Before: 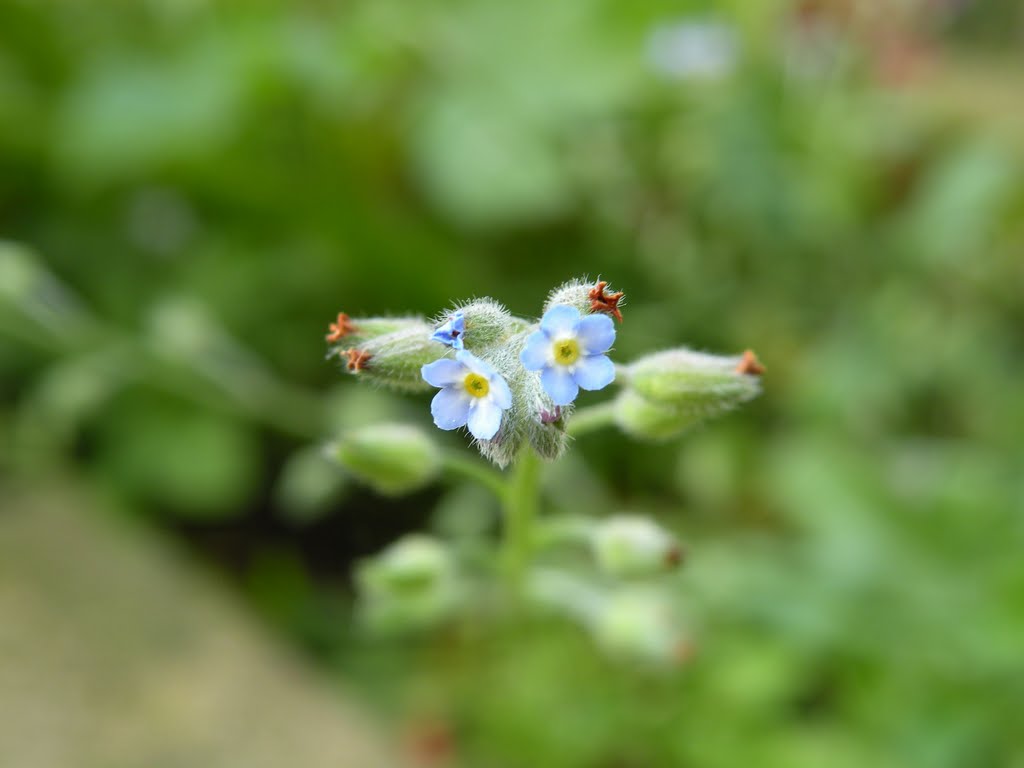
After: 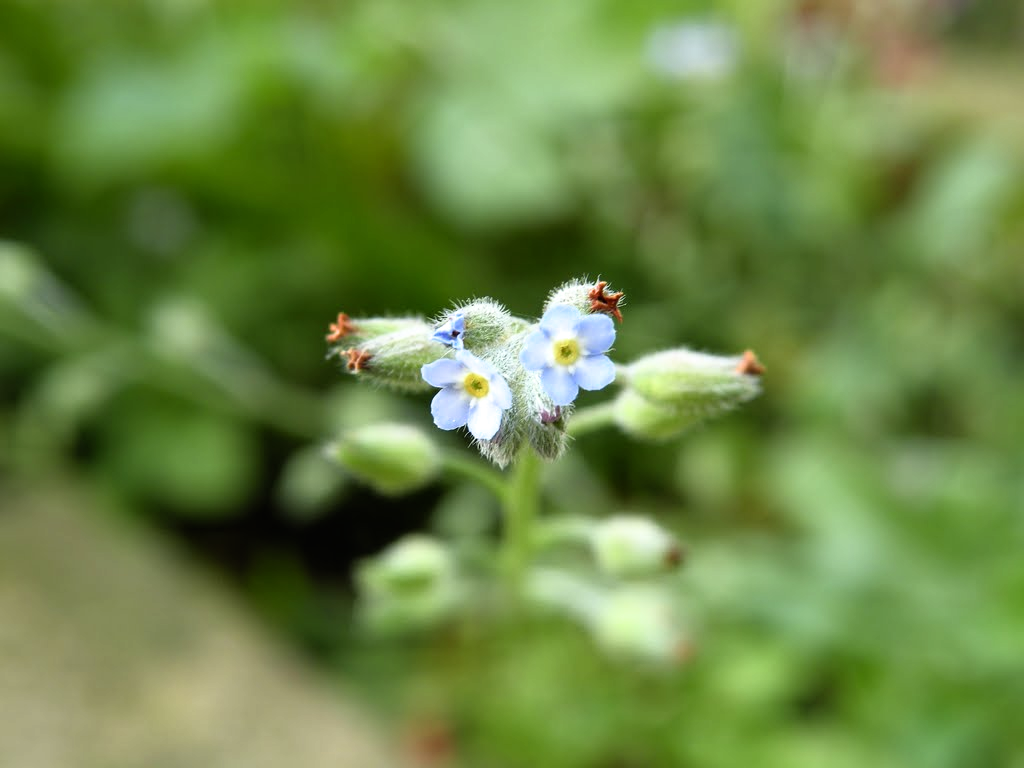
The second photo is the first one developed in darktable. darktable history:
filmic rgb: black relative exposure -9.08 EV, white relative exposure 2.3 EV, hardness 7.53
